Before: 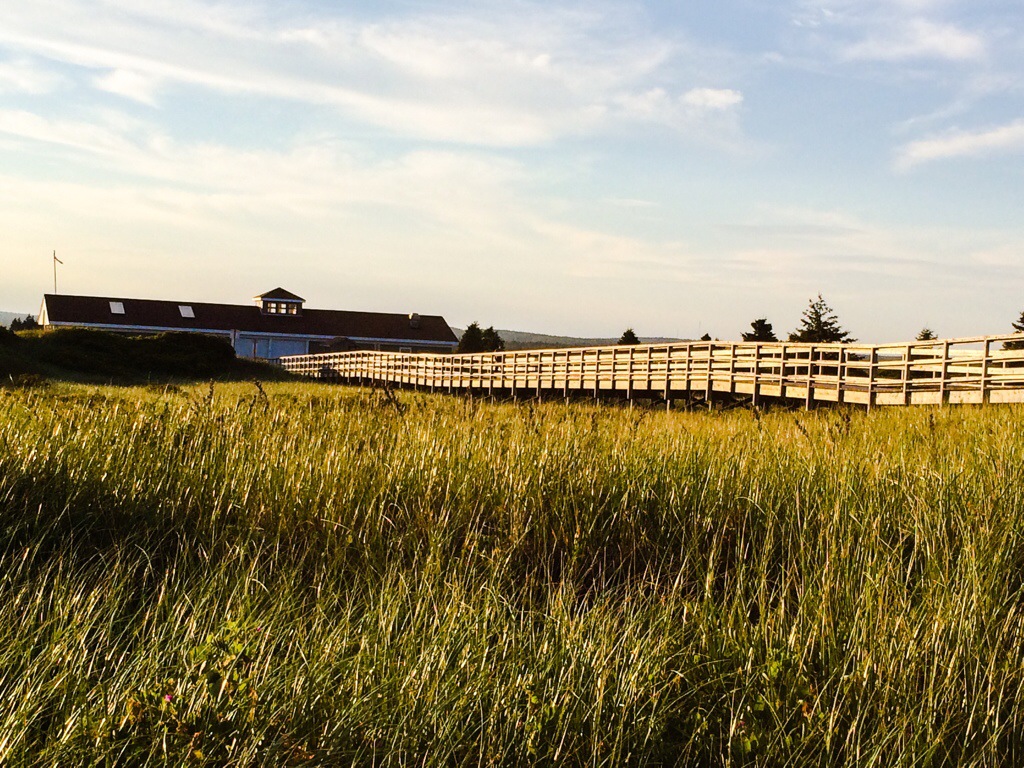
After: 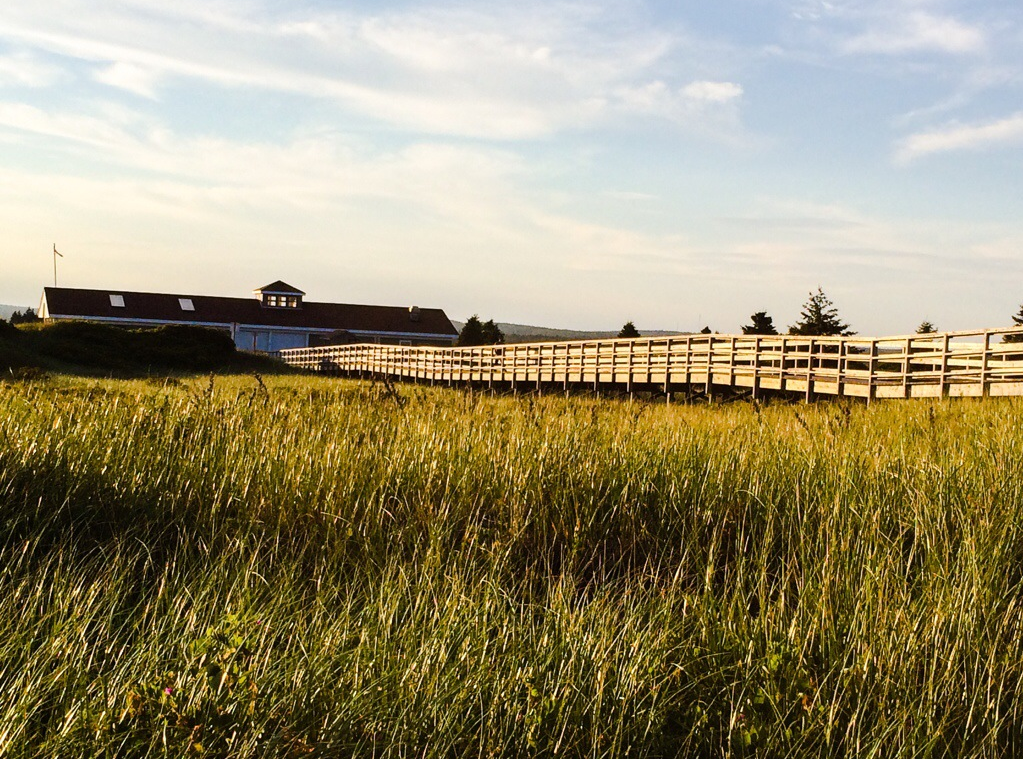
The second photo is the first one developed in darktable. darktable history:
crop: top 0.915%, right 0.079%
